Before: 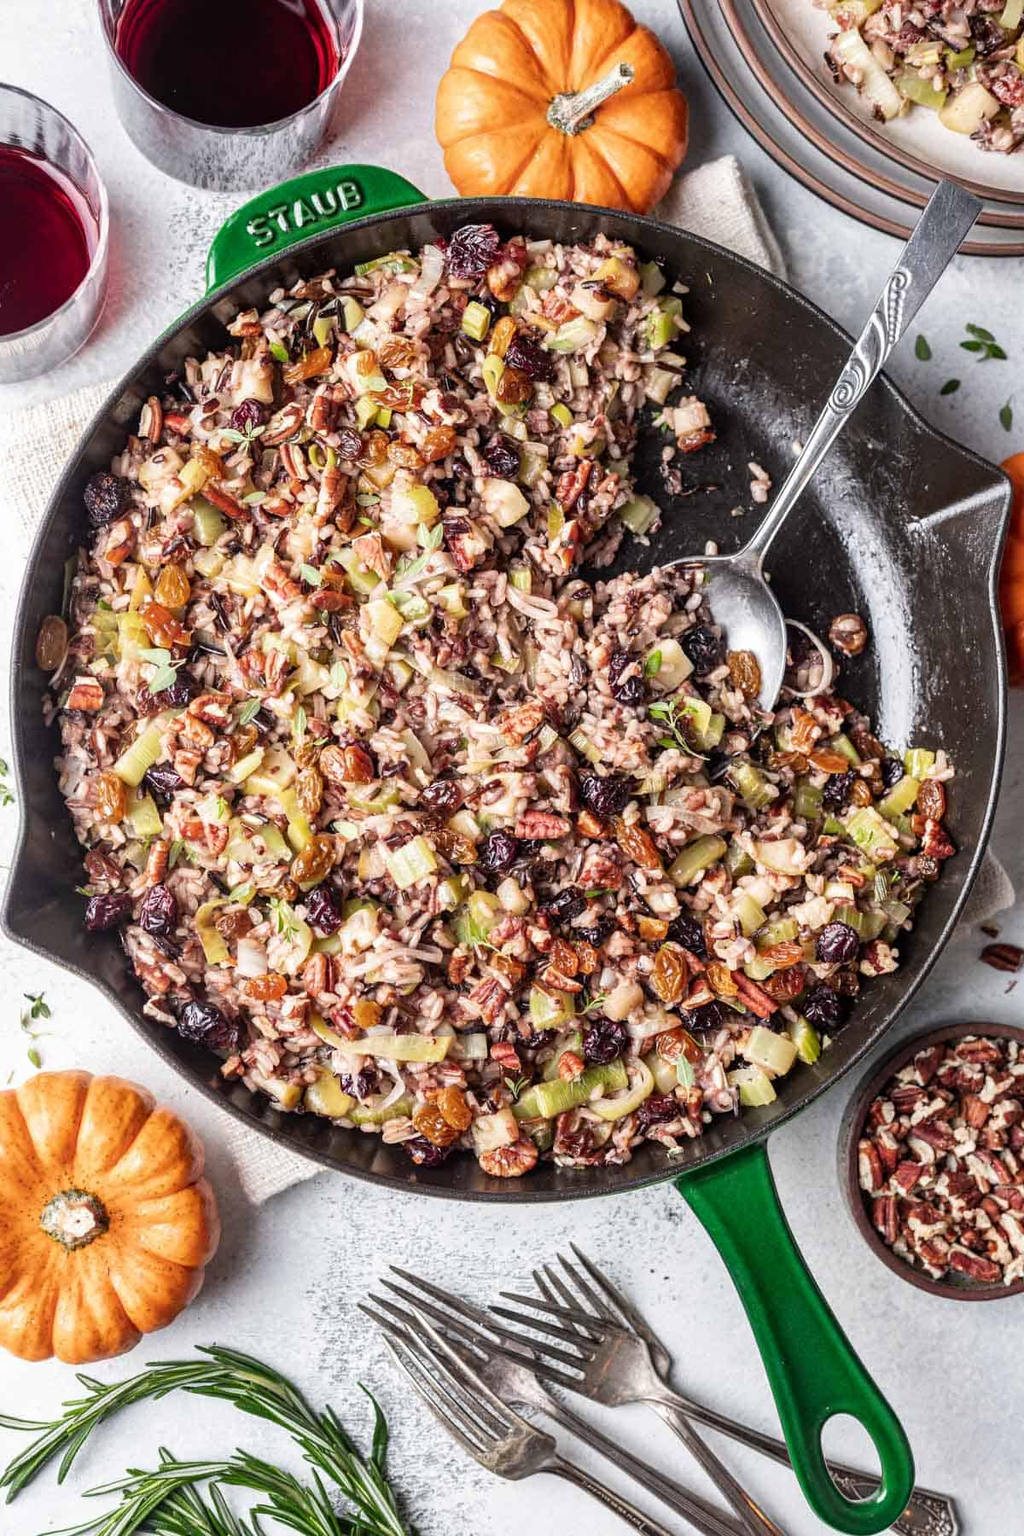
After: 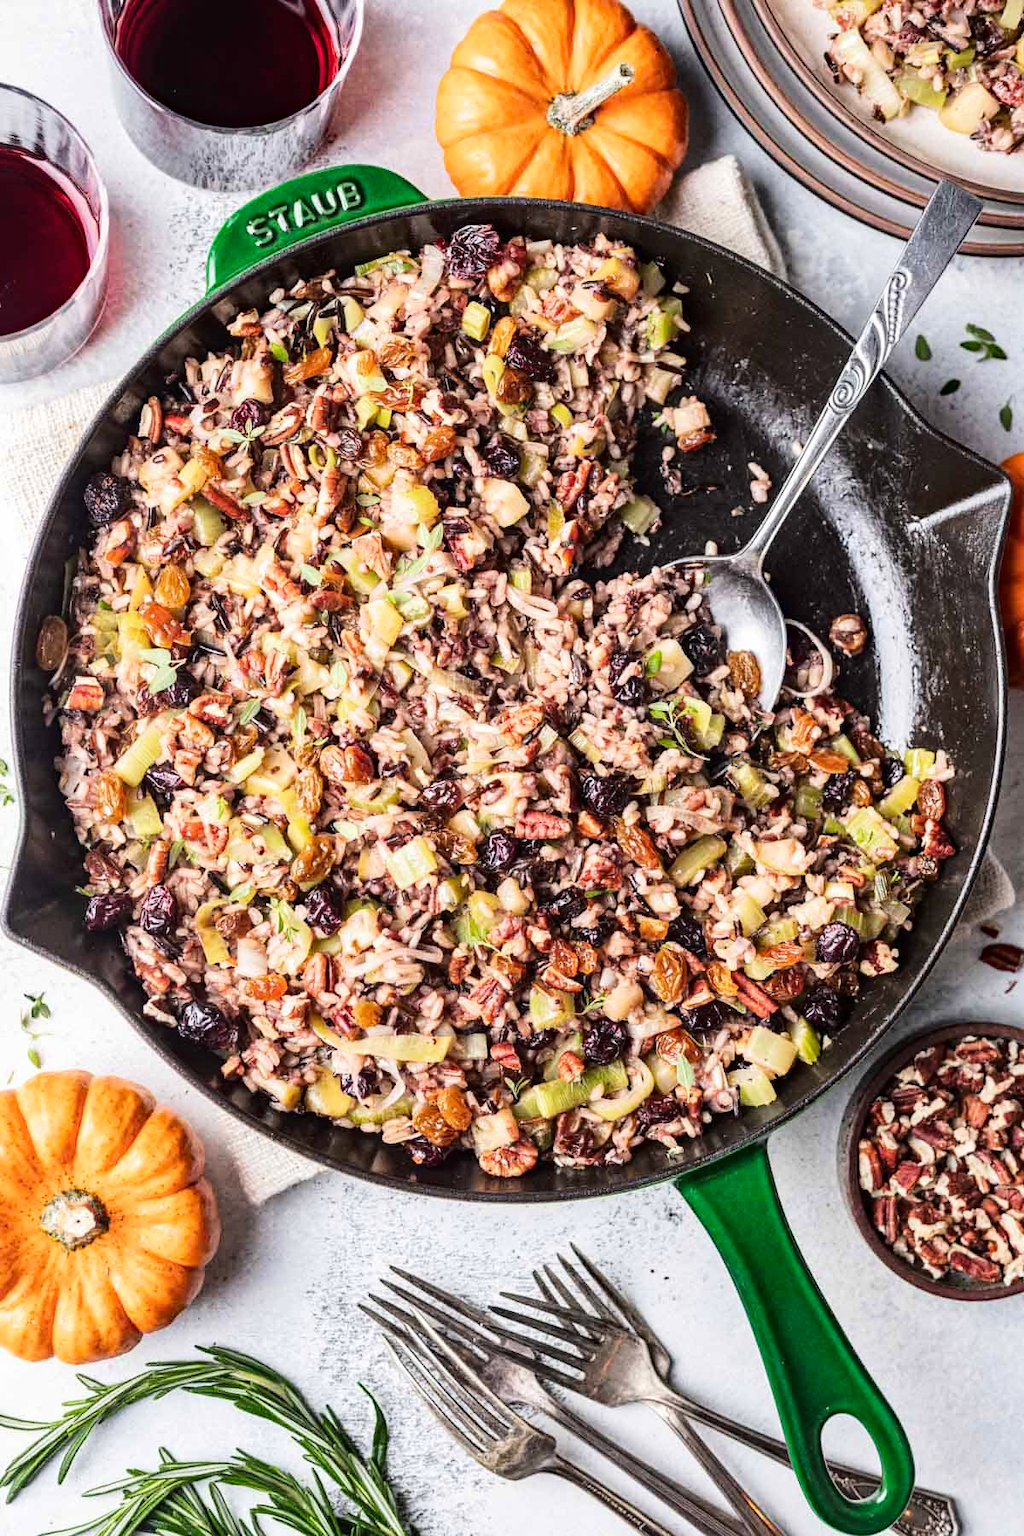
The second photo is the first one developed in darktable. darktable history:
tone curve: curves: ch0 [(0, 0) (0.003, 0.008) (0.011, 0.017) (0.025, 0.027) (0.044, 0.043) (0.069, 0.059) (0.1, 0.086) (0.136, 0.112) (0.177, 0.152) (0.224, 0.203) (0.277, 0.277) (0.335, 0.346) (0.399, 0.439) (0.468, 0.527) (0.543, 0.613) (0.623, 0.693) (0.709, 0.787) (0.801, 0.863) (0.898, 0.927) (1, 1)], color space Lab, linked channels, preserve colors none
haze removal: on, module defaults
